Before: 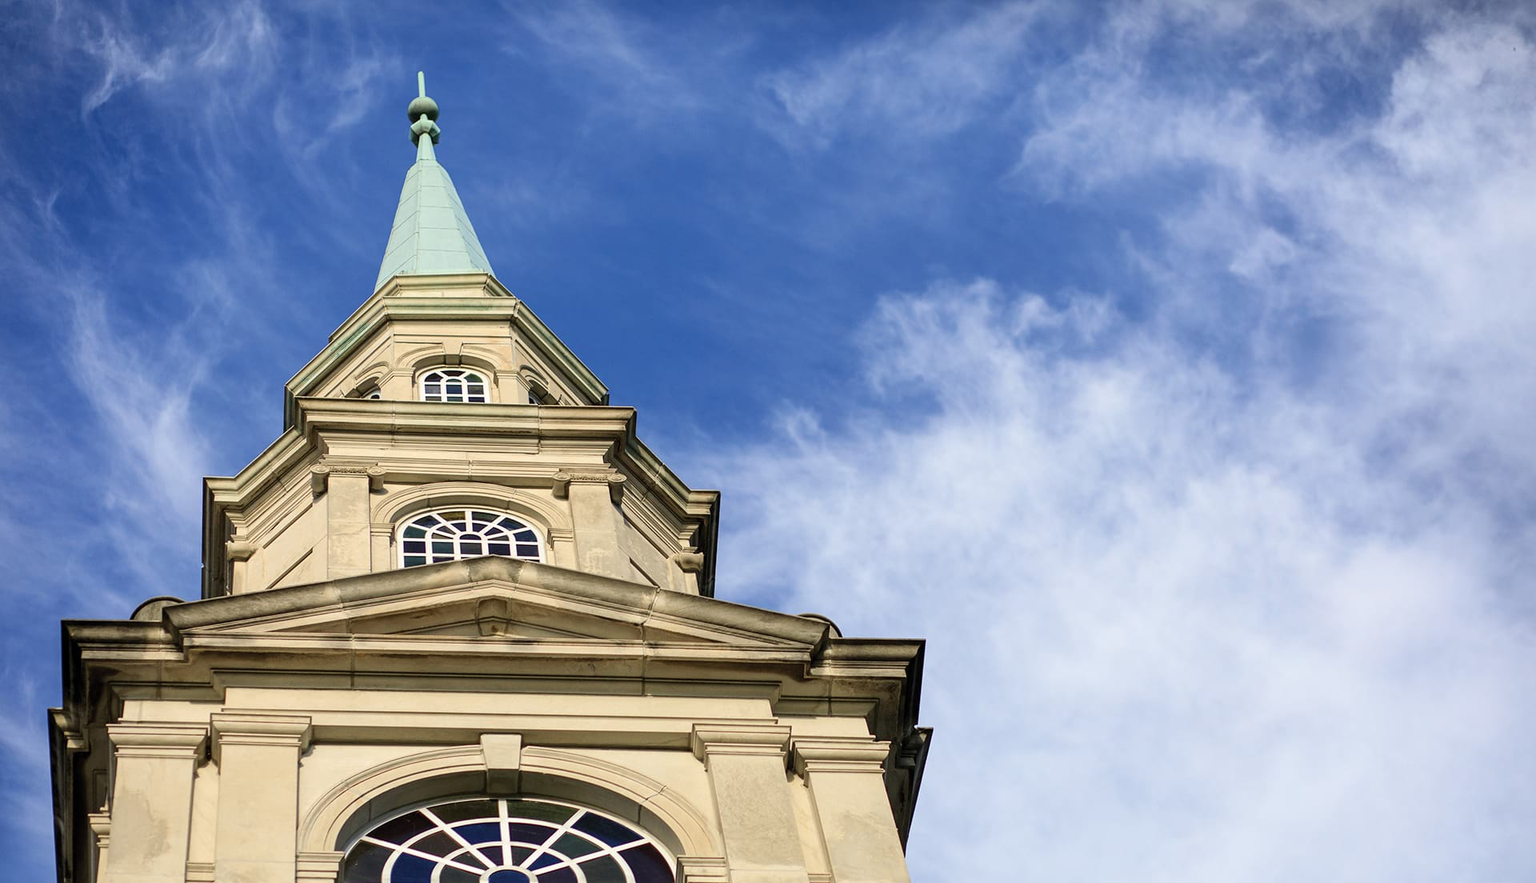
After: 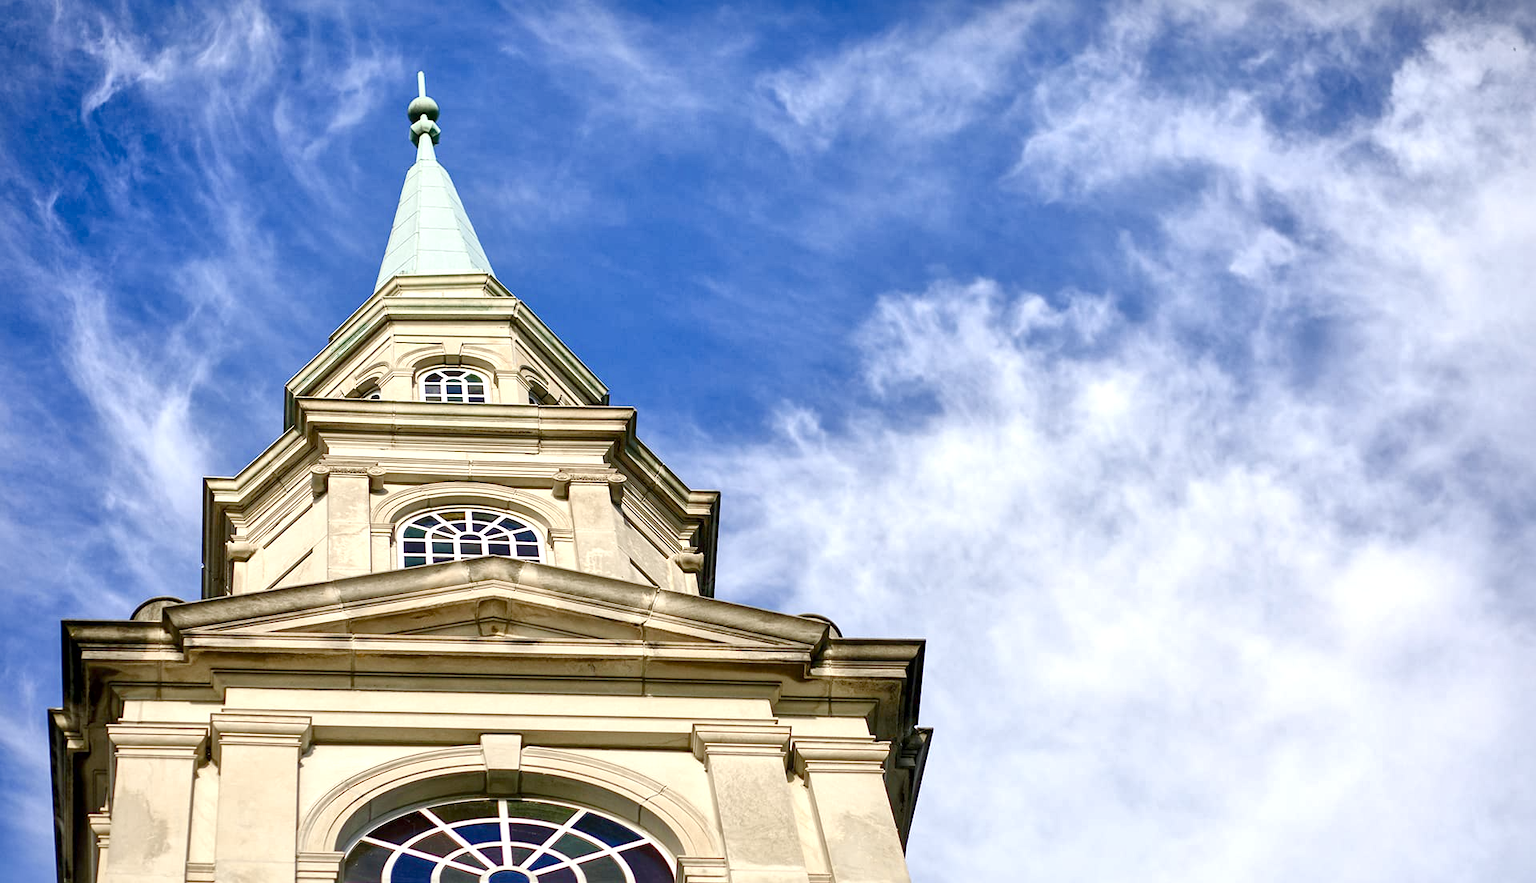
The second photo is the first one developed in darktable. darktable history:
exposure: exposure 0.574 EV, compensate highlight preservation false
color balance rgb: shadows lift › chroma 1%, shadows lift › hue 113°, highlights gain › chroma 0.2%, highlights gain › hue 333°, perceptual saturation grading › global saturation 20%, perceptual saturation grading › highlights -50%, perceptual saturation grading › shadows 25%, contrast -10%
local contrast: mode bilateral grid, contrast 20, coarseness 50, detail 179%, midtone range 0.2
